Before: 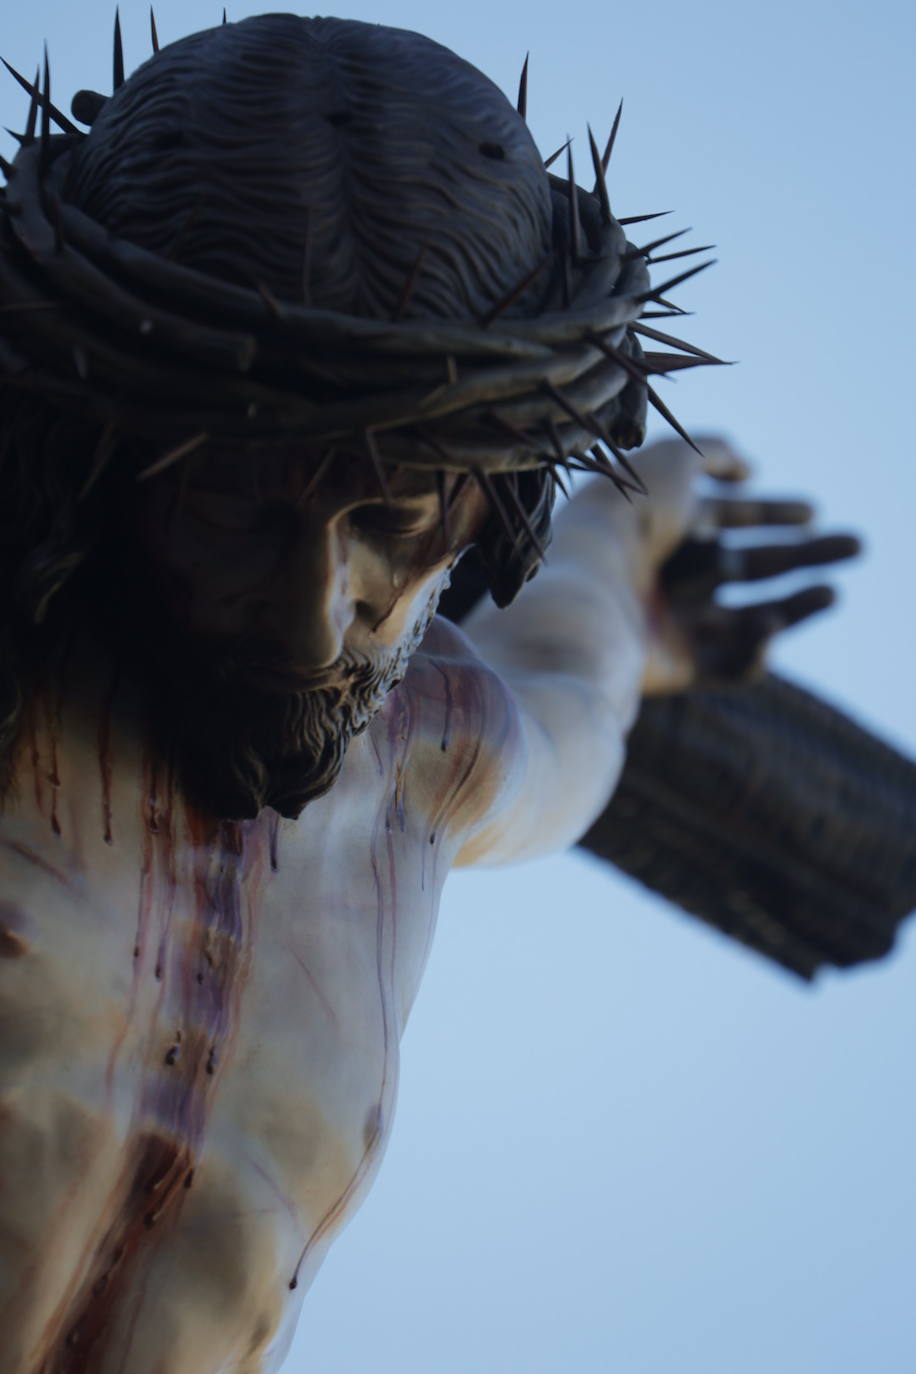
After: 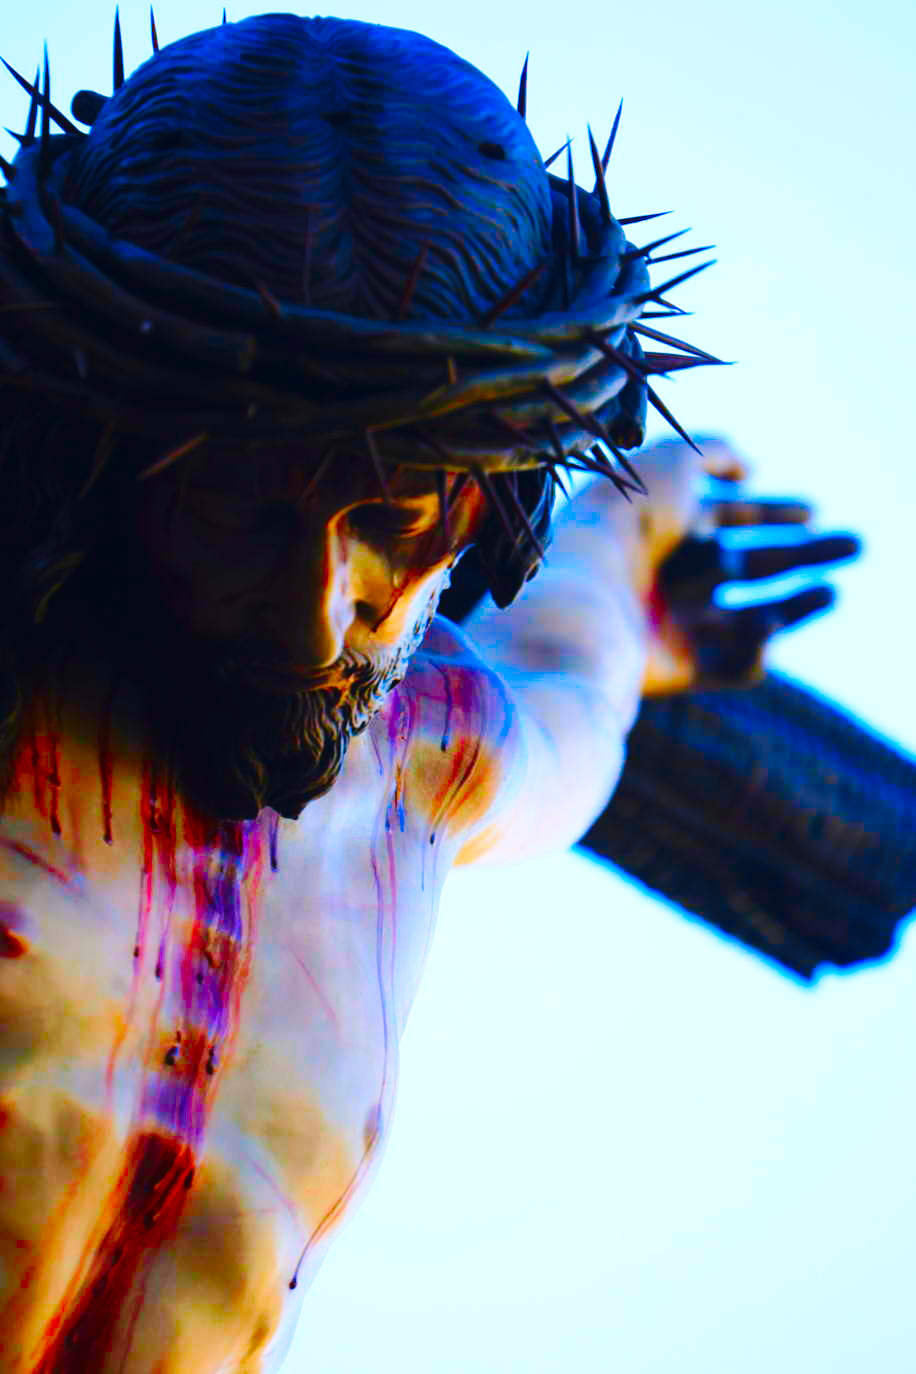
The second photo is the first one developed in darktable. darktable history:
color correction: highlights a* 1.54, highlights b* -1.82, saturation 2.49
base curve: curves: ch0 [(0, 0) (0.036, 0.025) (0.121, 0.166) (0.206, 0.329) (0.605, 0.79) (1, 1)], preserve colors none
color balance rgb: highlights gain › chroma 1.728%, highlights gain › hue 56.79°, perceptual saturation grading › global saturation 14.402%, perceptual saturation grading › highlights -25.665%, perceptual saturation grading › shadows 29.272%, perceptual brilliance grading › global brilliance 24.865%, global vibrance 20%
